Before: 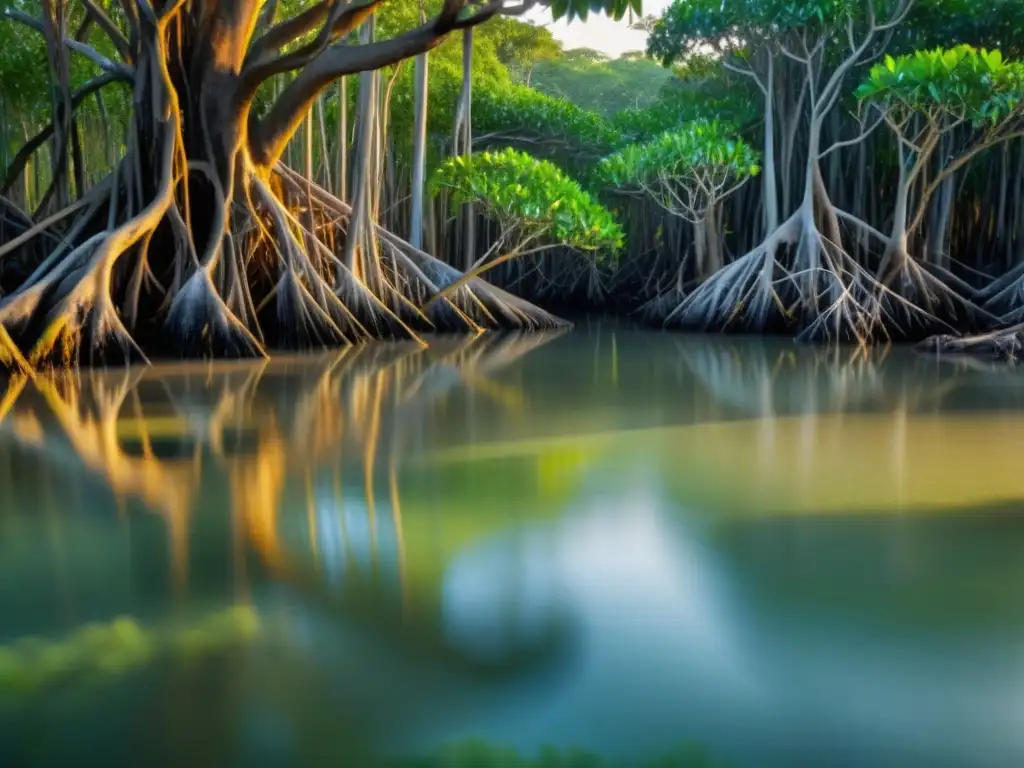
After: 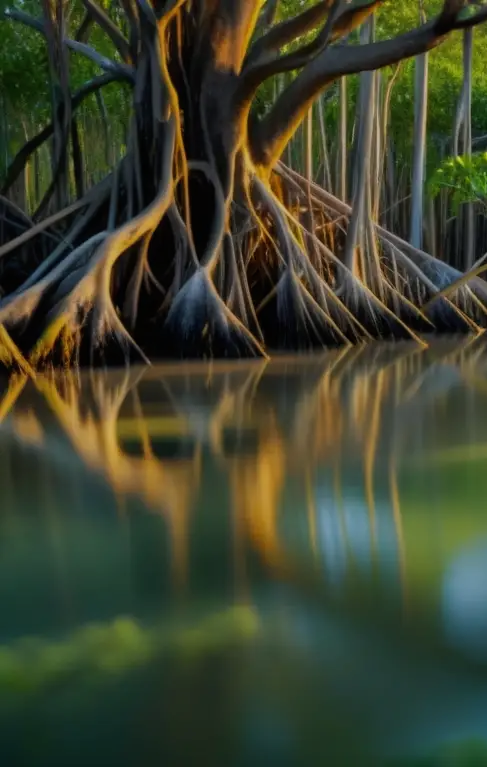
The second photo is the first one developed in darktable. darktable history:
exposure: black level correction 0, exposure -0.699 EV, compensate exposure bias true, compensate highlight preservation false
crop and rotate: left 0.015%, top 0%, right 52.425%
